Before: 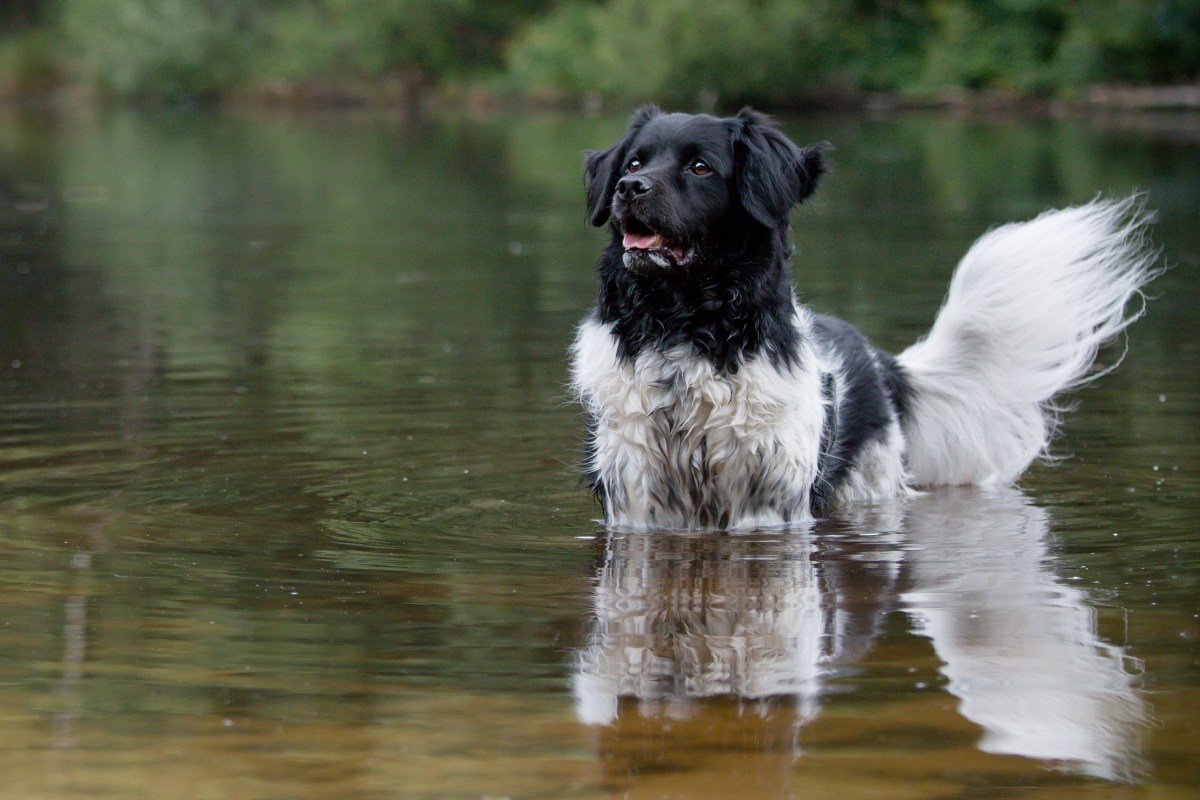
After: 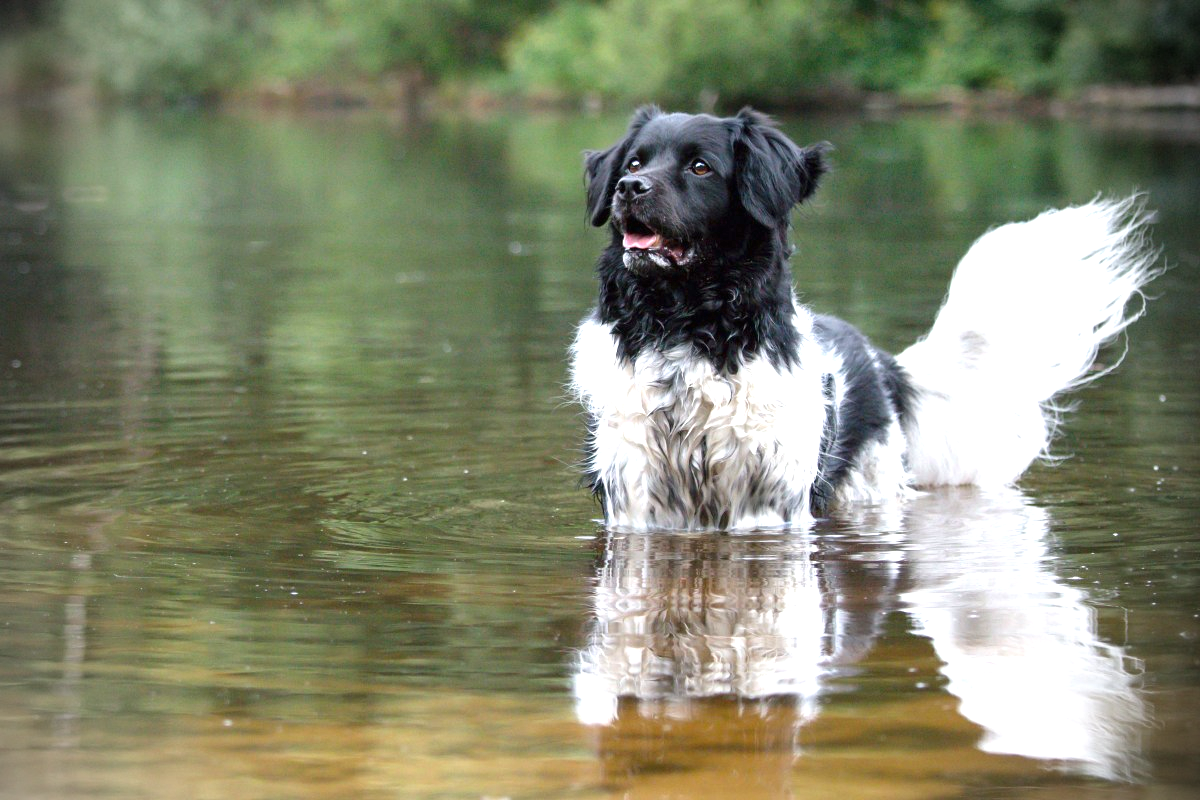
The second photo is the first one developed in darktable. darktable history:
vignetting: brightness -0.625, saturation -0.676, unbound false
exposure: black level correction 0, exposure 1.2 EV, compensate exposure bias true, compensate highlight preservation false
